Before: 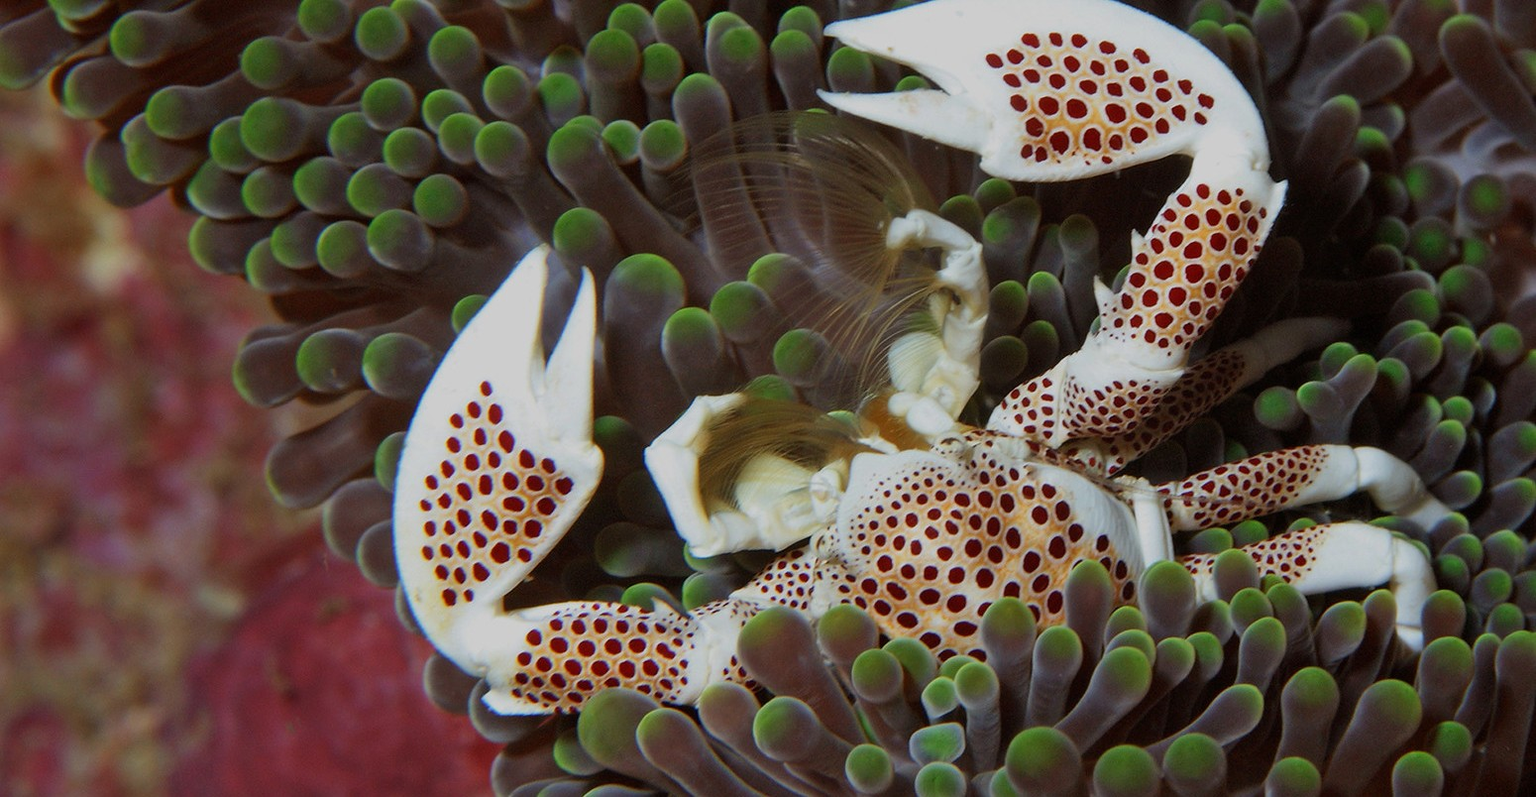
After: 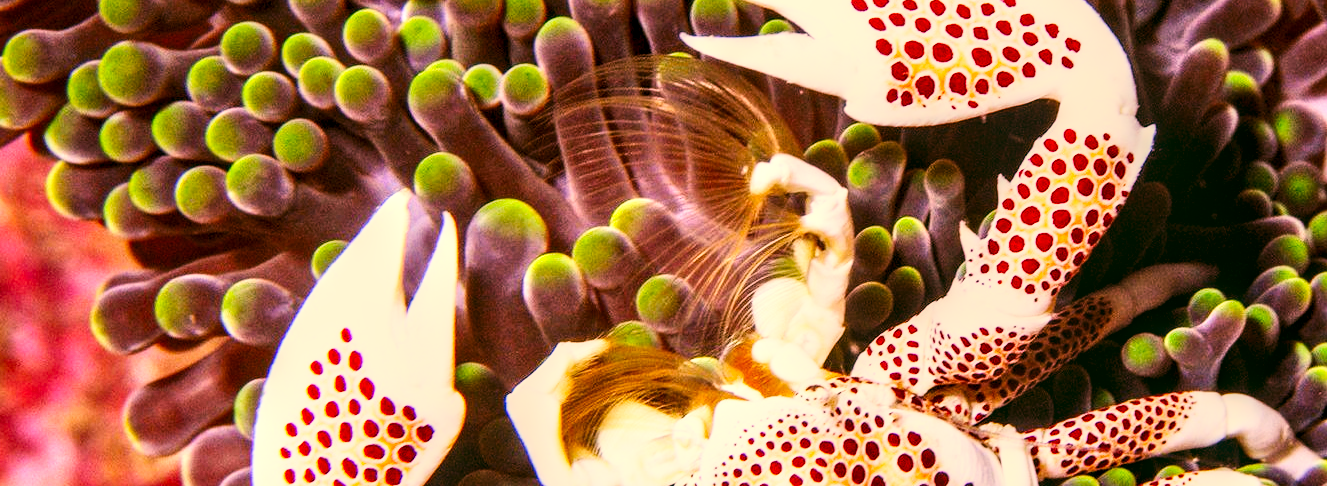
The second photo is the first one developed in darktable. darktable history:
base curve: curves: ch0 [(0, 0.003) (0.001, 0.002) (0.006, 0.004) (0.02, 0.022) (0.048, 0.086) (0.094, 0.234) (0.162, 0.431) (0.258, 0.629) (0.385, 0.8) (0.548, 0.918) (0.751, 0.988) (1, 1)], preserve colors none
local contrast: highlights 20%, detail 150%
contrast brightness saturation: contrast 0.2, brightness 0.16, saturation 0.22
color correction: highlights a* 5.3, highlights b* 24.26, shadows a* -15.58, shadows b* 4.02
rgb levels: mode RGB, independent channels, levels [[0, 0.474, 1], [0, 0.5, 1], [0, 0.5, 1]]
white balance: red 1.042, blue 1.17
crop and rotate: left 9.345%, top 7.22%, right 4.982%, bottom 32.331%
